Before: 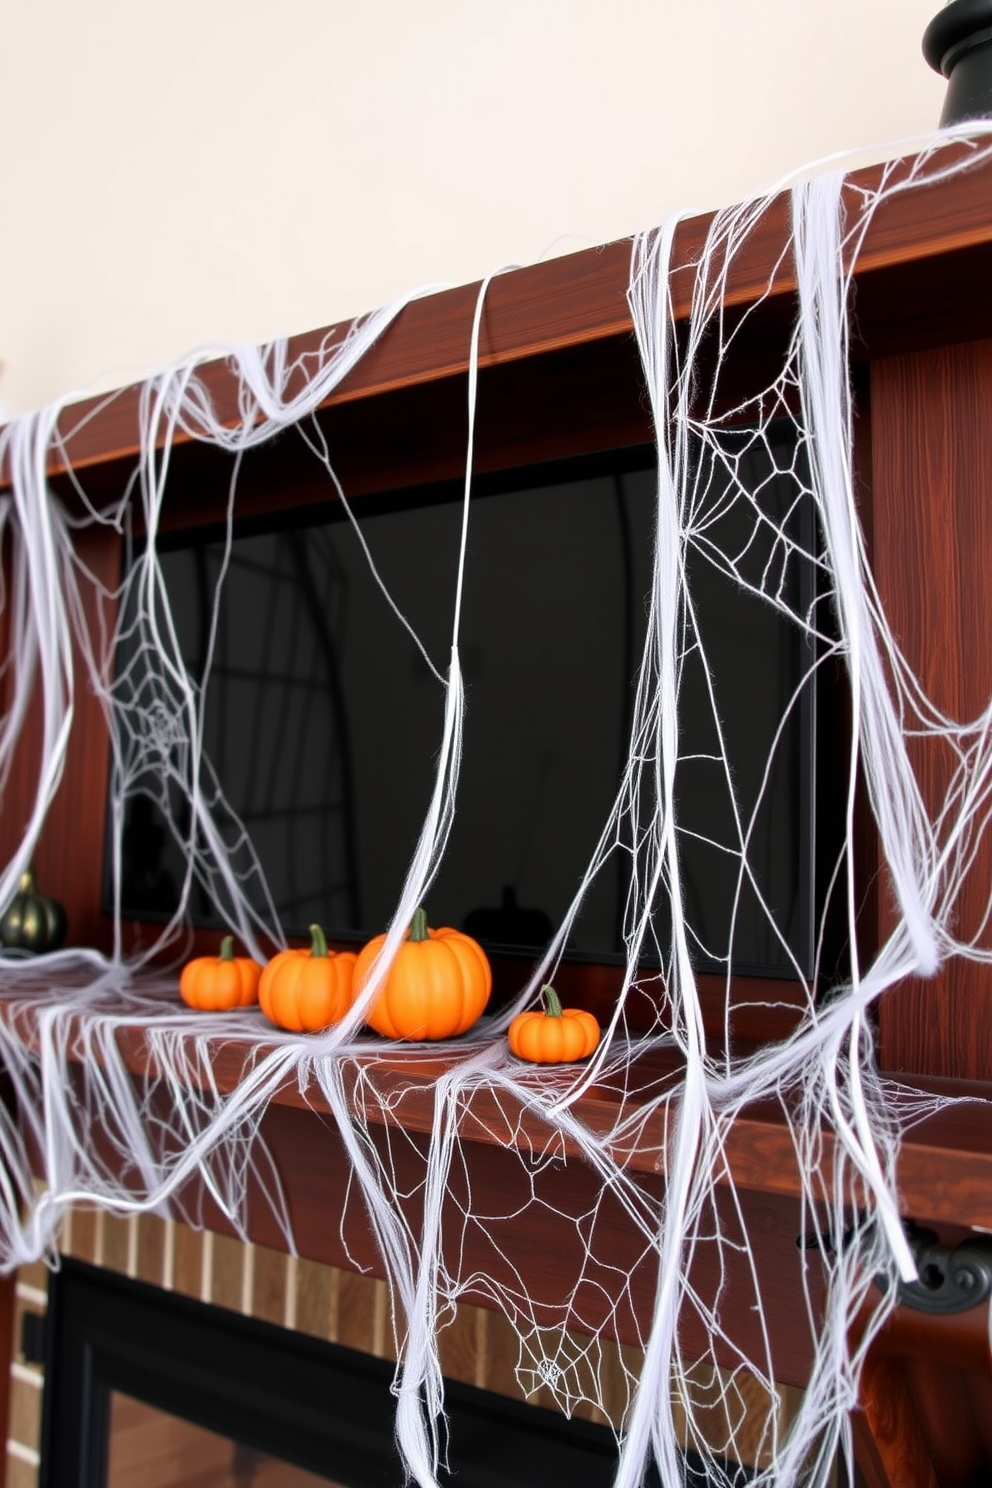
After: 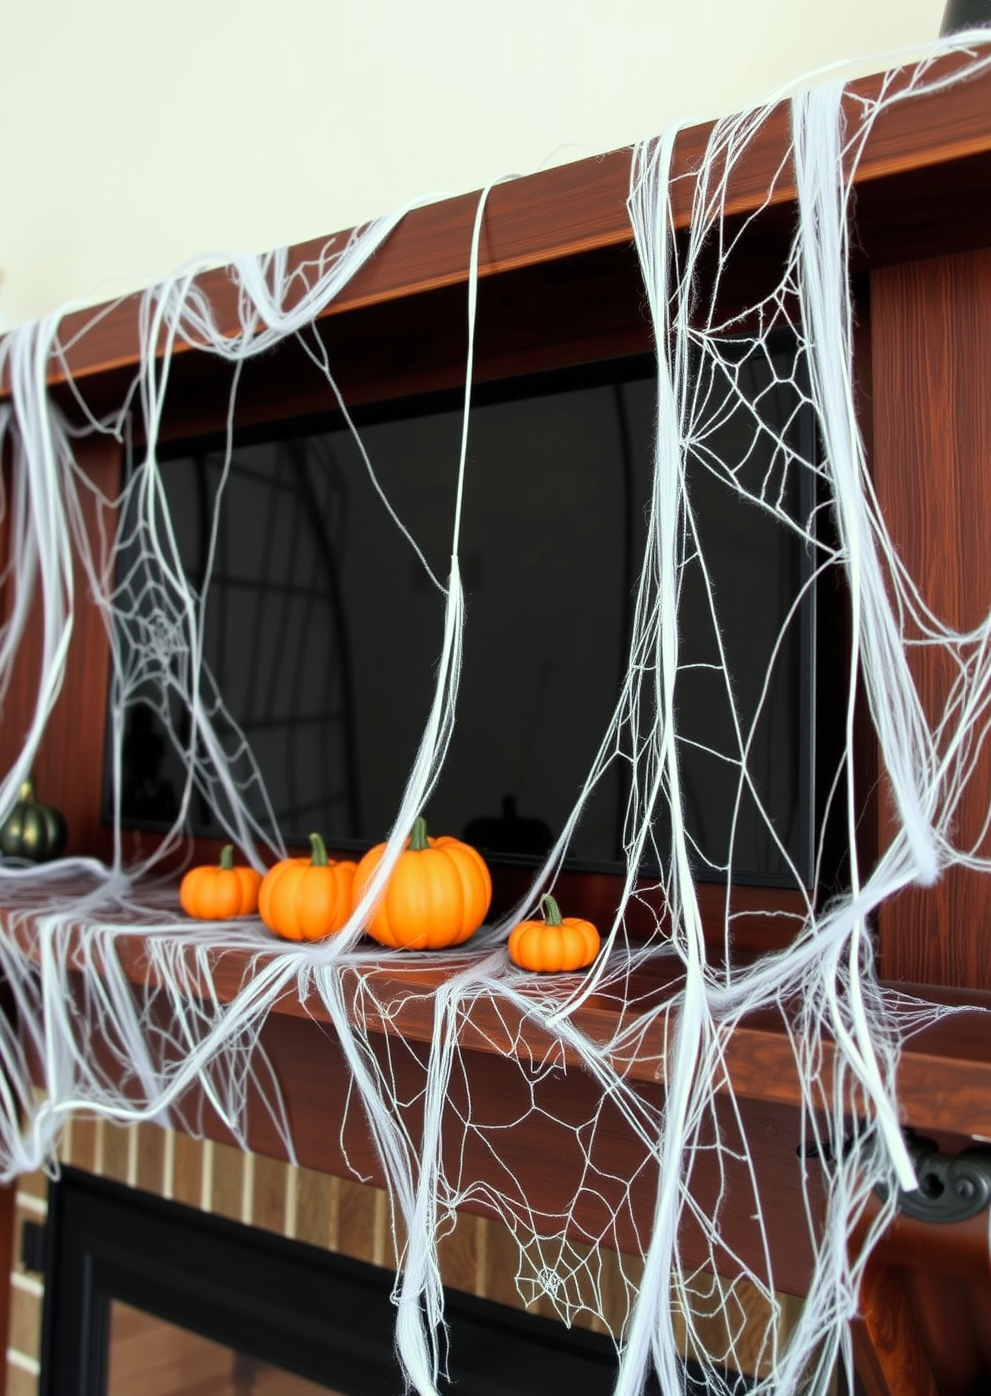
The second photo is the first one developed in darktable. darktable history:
crop and rotate: top 6.159%
color correction: highlights a* -7.97, highlights b* 3.45
contrast brightness saturation: contrast 0.049, brightness 0.056, saturation 0.014
